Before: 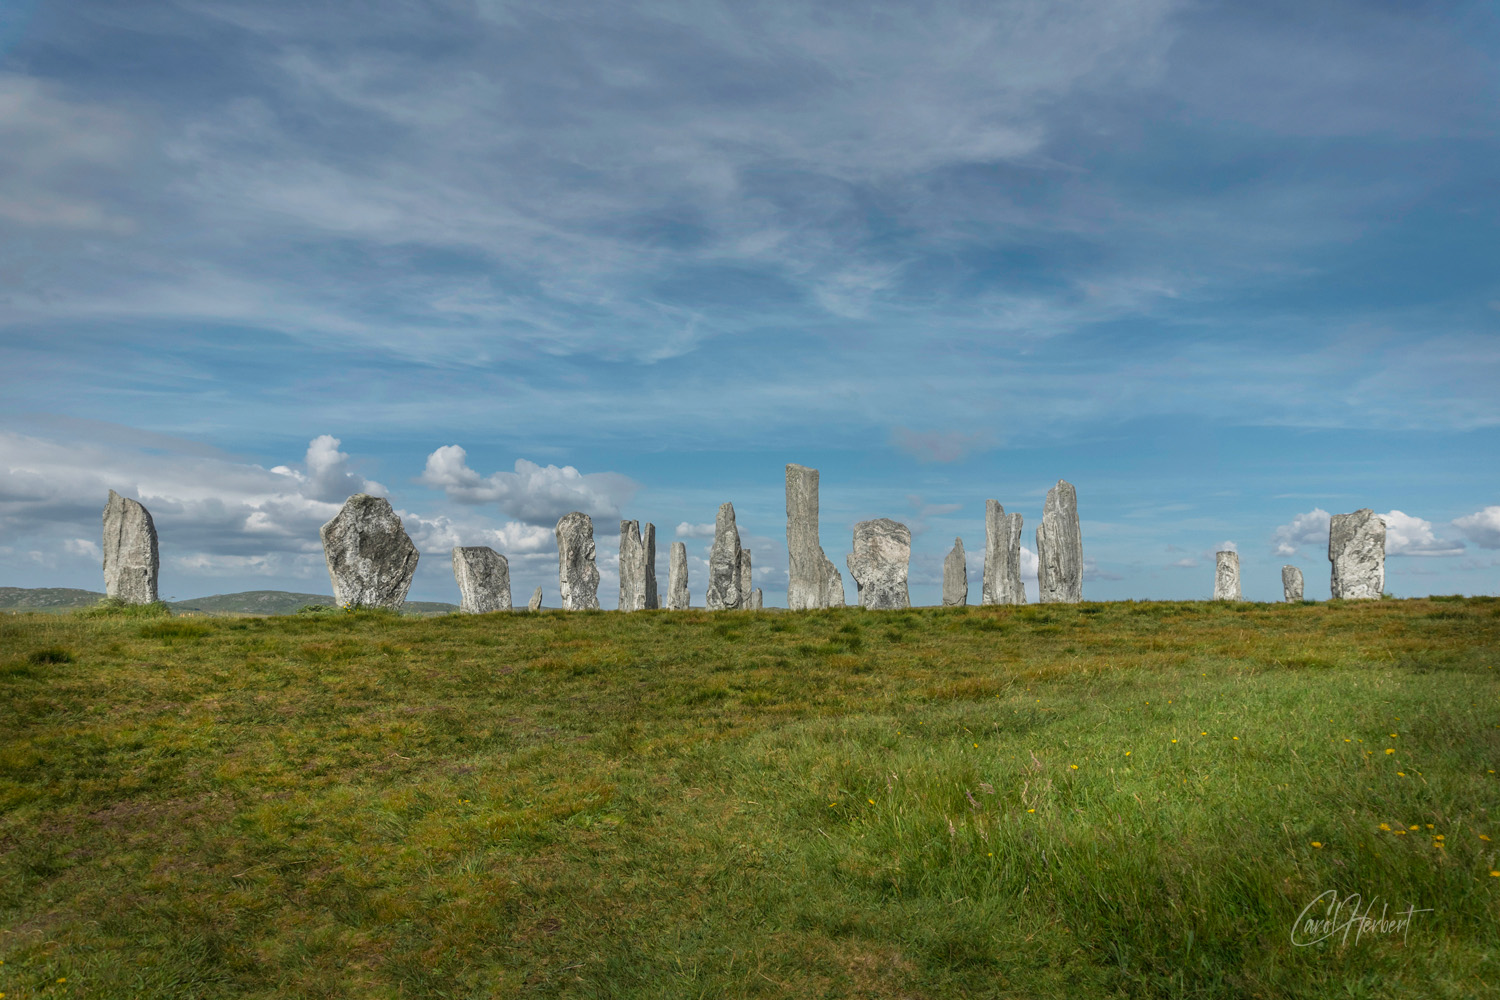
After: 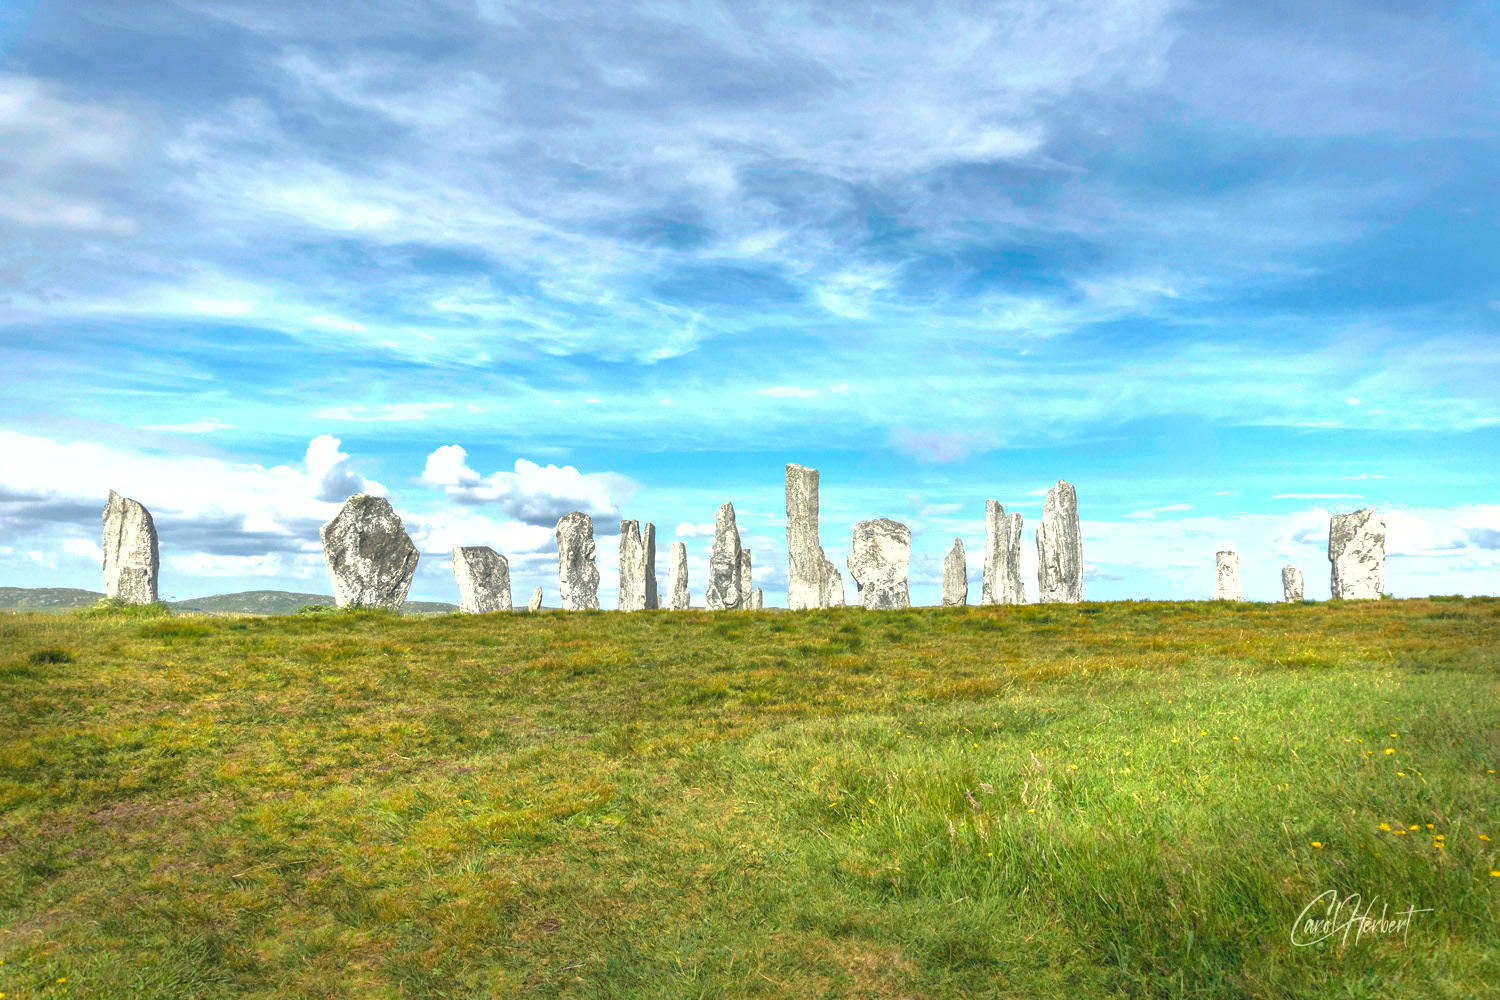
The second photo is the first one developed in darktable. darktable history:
shadows and highlights: on, module defaults
exposure: black level correction 0, exposure 1.47 EV, compensate highlight preservation false
color correction: highlights a* 0.232, highlights b* 2.72, shadows a* -0.768, shadows b* -4.66
